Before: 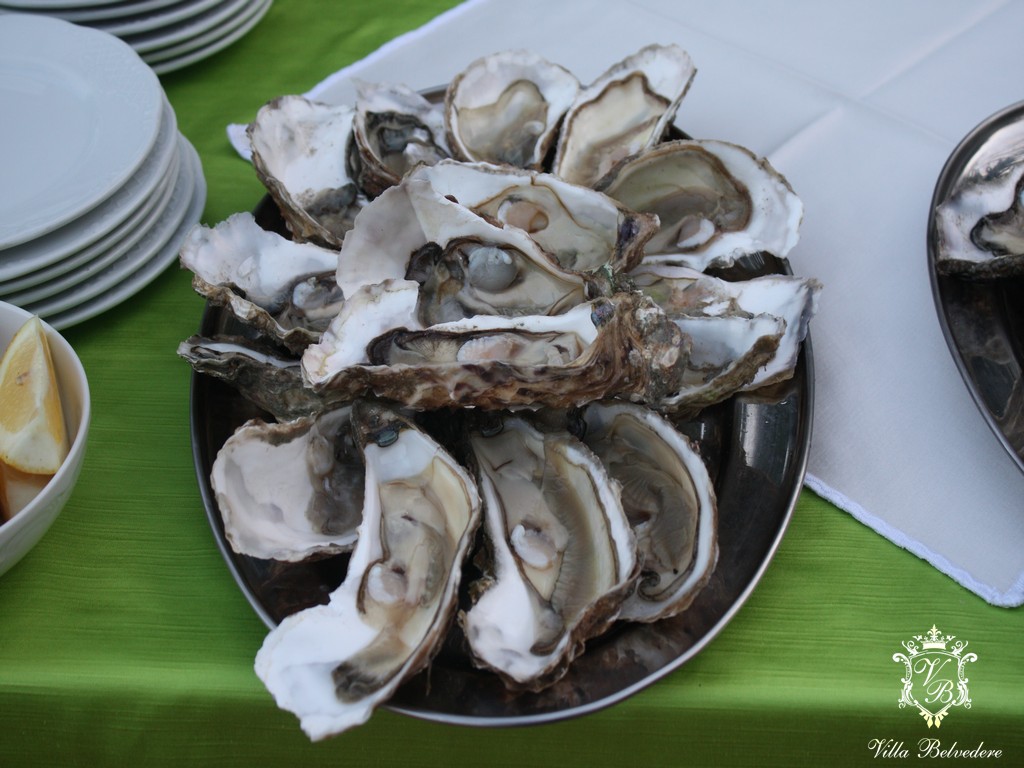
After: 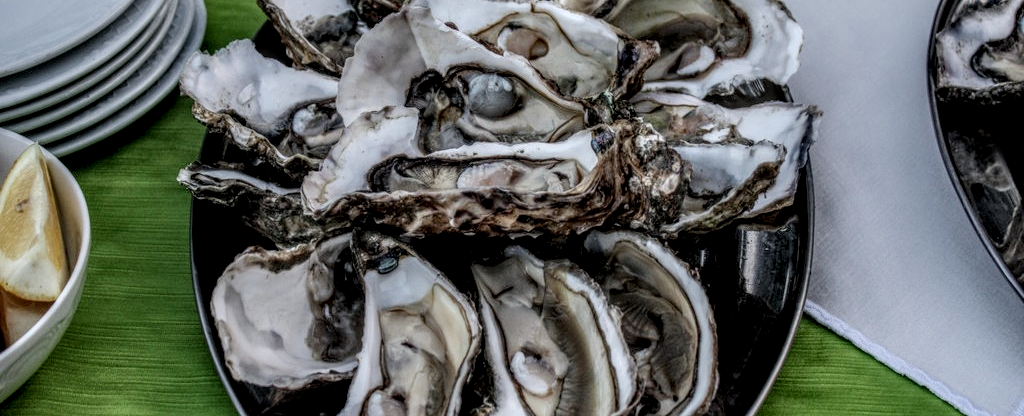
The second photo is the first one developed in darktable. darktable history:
crop and rotate: top 22.59%, bottom 23.143%
local contrast: highlights 4%, shadows 3%, detail 299%, midtone range 0.306
filmic rgb: black relative exposure -6.75 EV, white relative exposure 4.56 EV, hardness 3.25
tone equalizer: mask exposure compensation -0.507 EV
